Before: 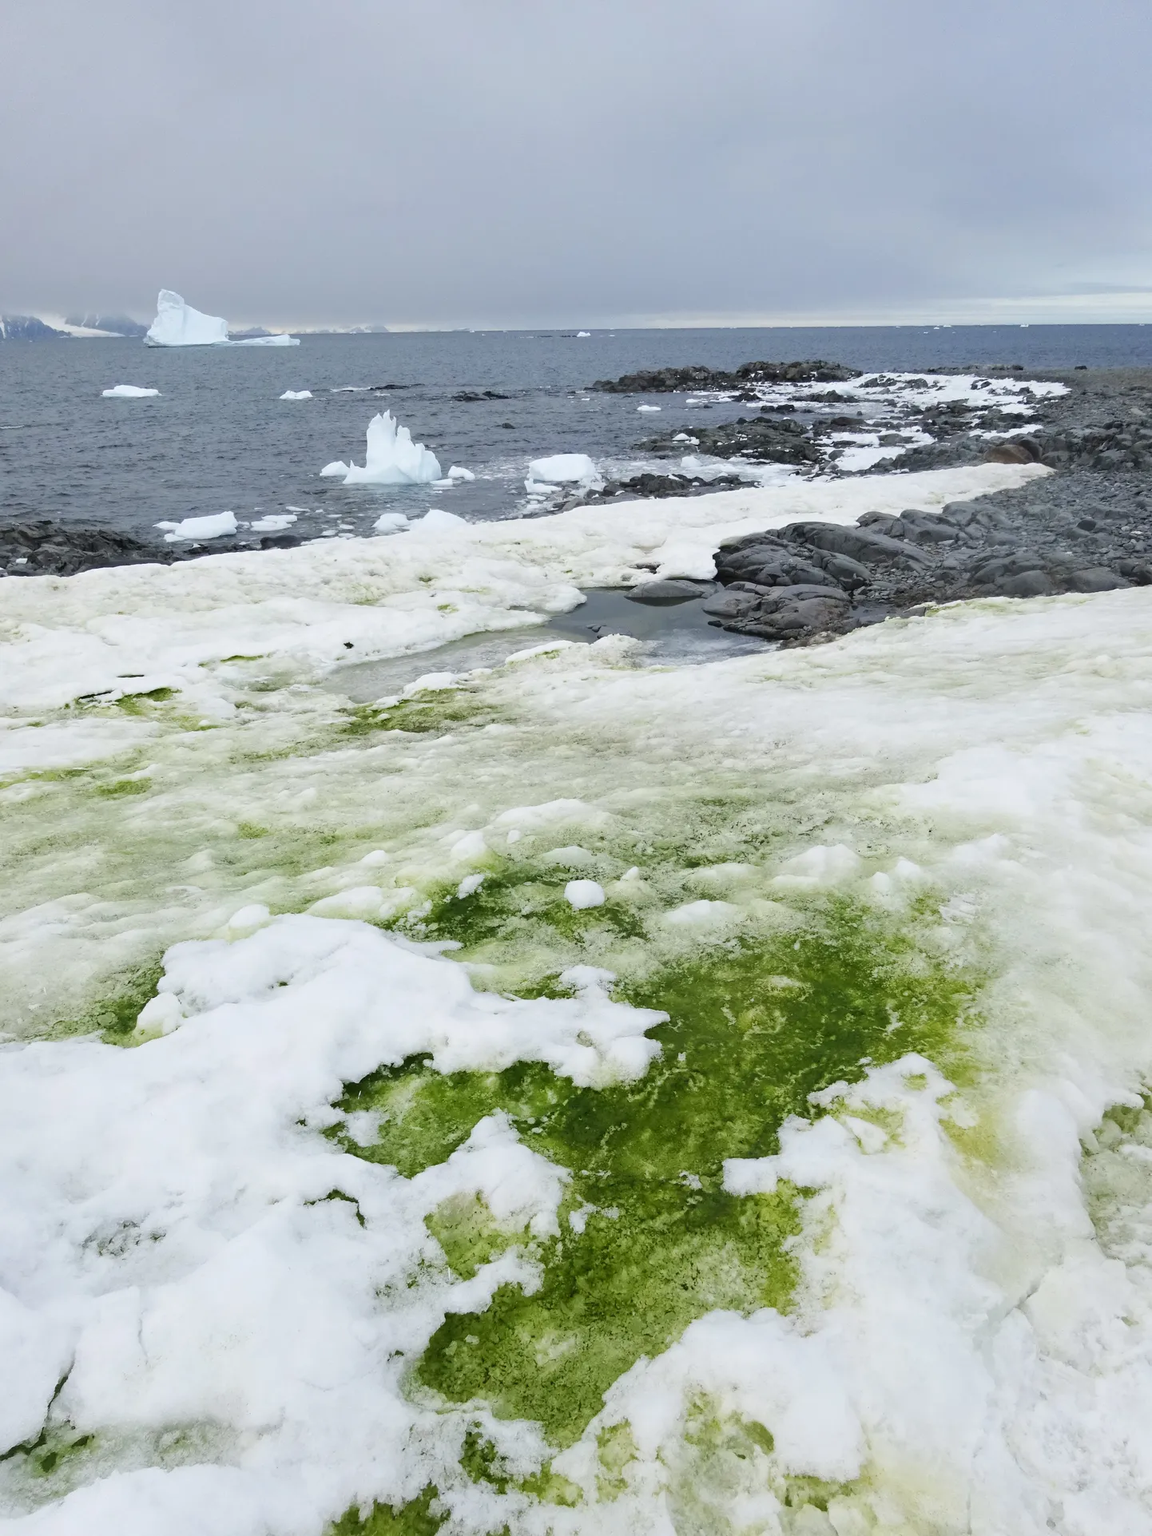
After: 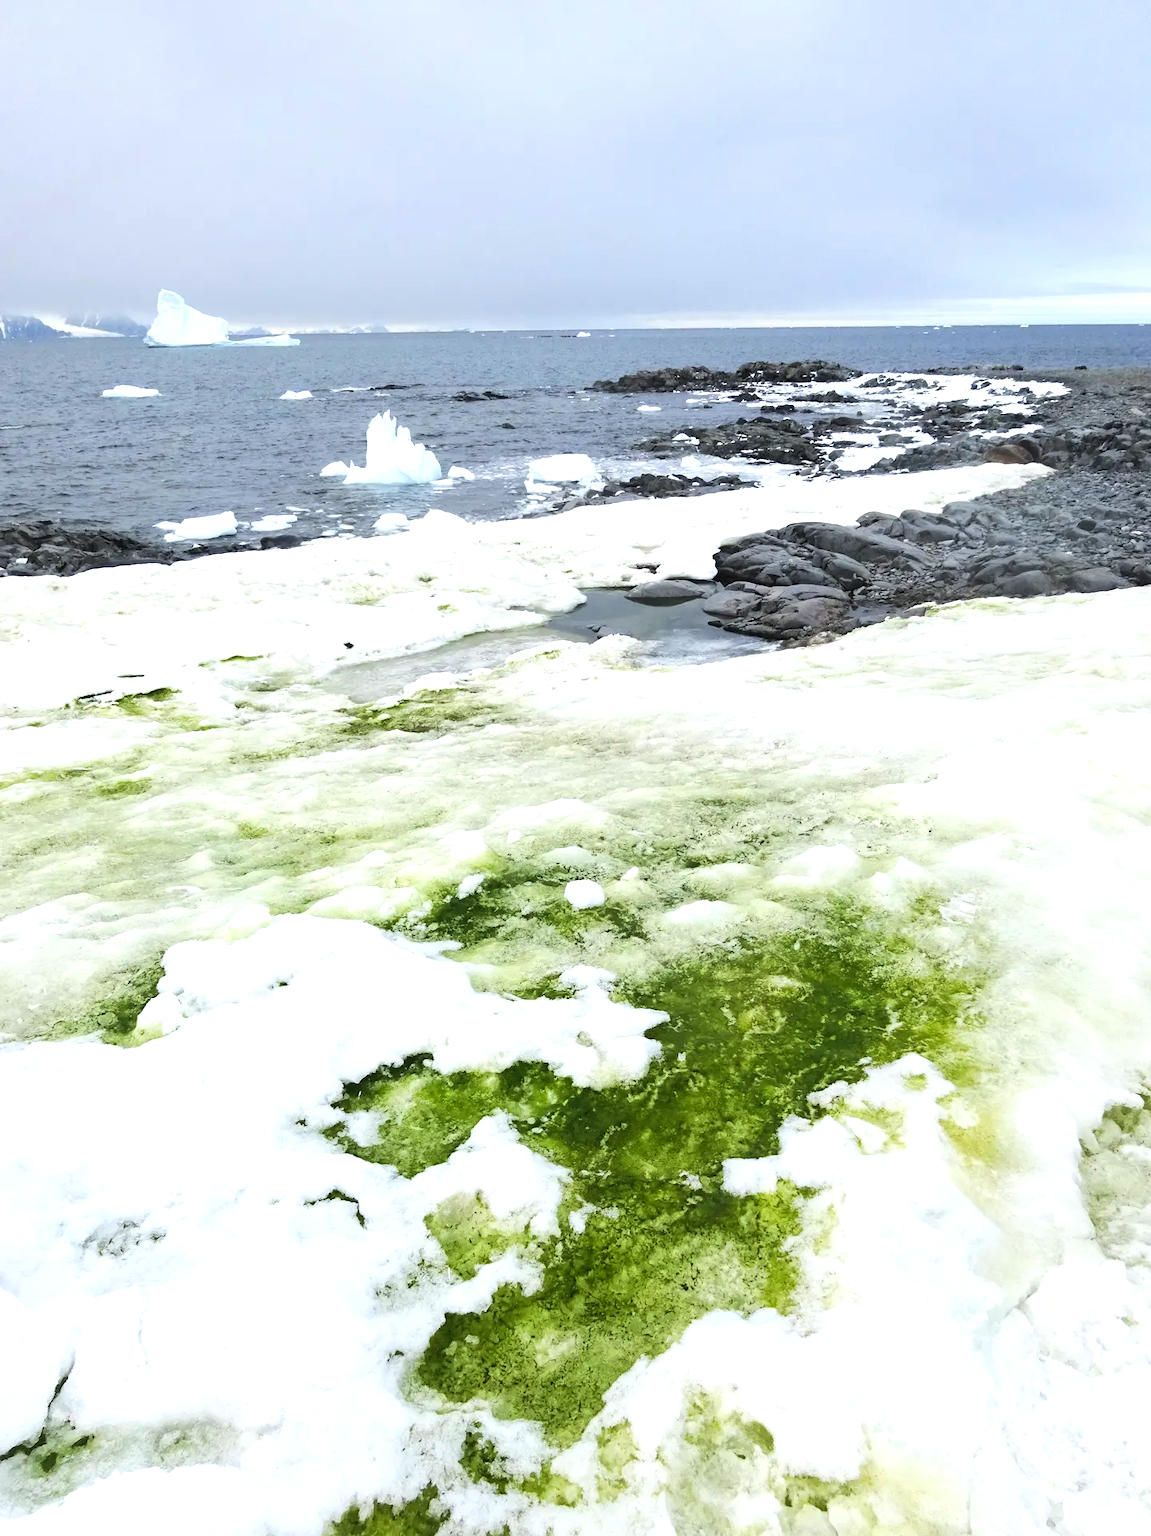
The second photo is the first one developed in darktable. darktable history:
contrast brightness saturation: brightness 0.09, saturation 0.19
tone equalizer: -8 EV -0.75 EV, -7 EV -0.7 EV, -6 EV -0.6 EV, -5 EV -0.4 EV, -3 EV 0.4 EV, -2 EV 0.6 EV, -1 EV 0.7 EV, +0 EV 0.75 EV, edges refinement/feathering 500, mask exposure compensation -1.57 EV, preserve details no
